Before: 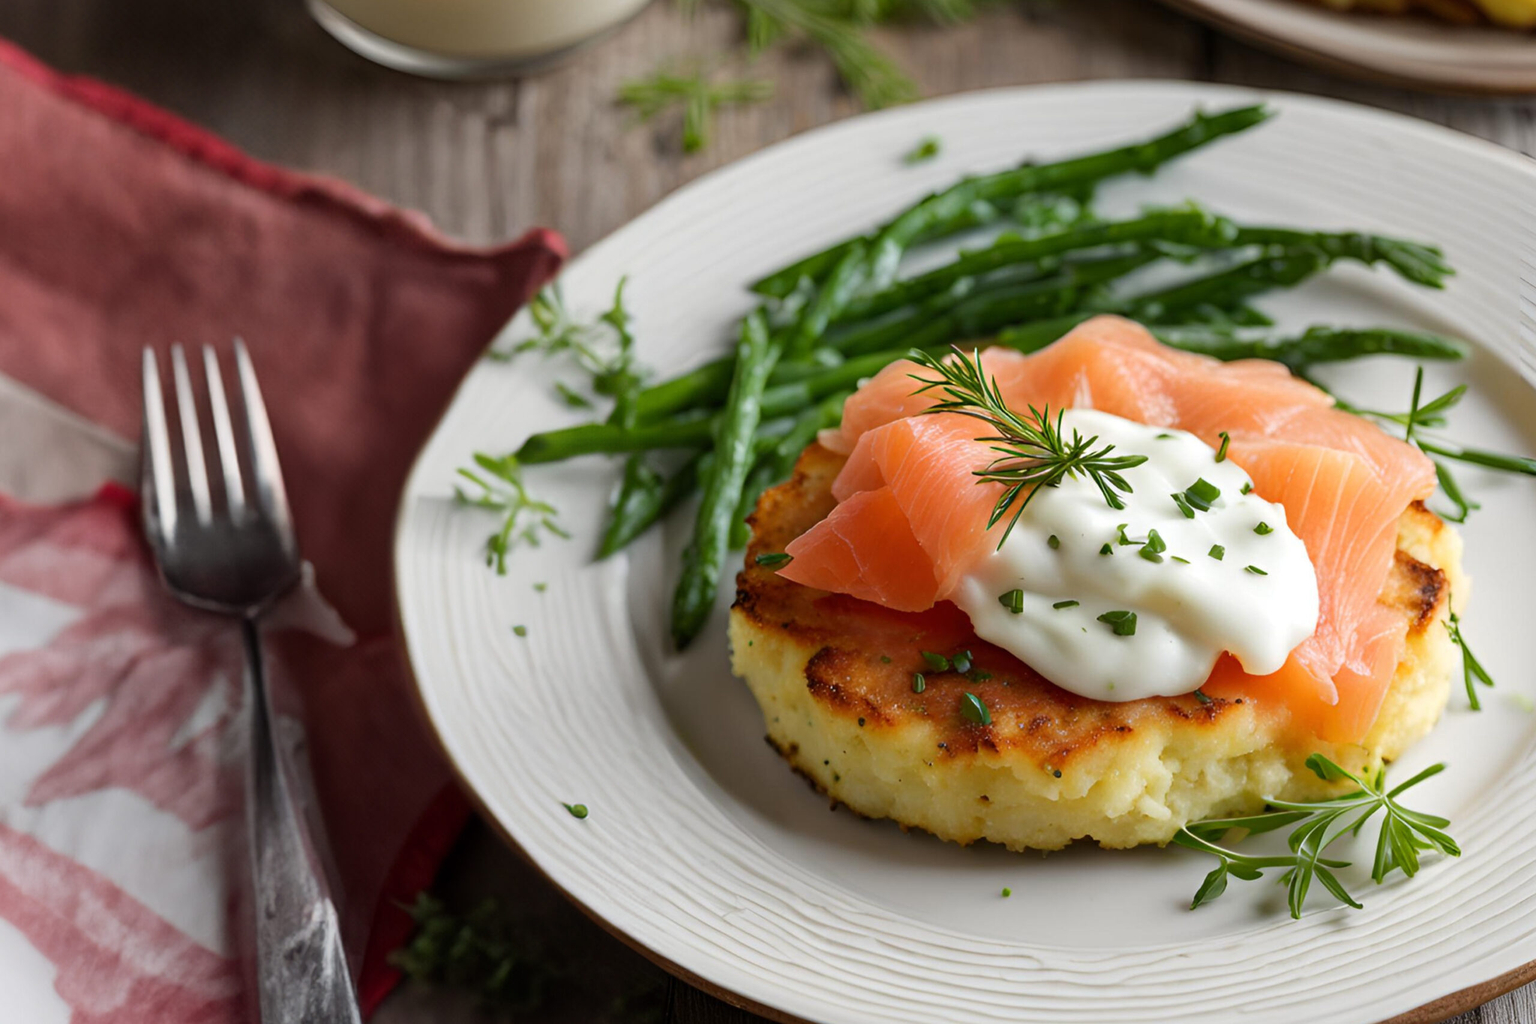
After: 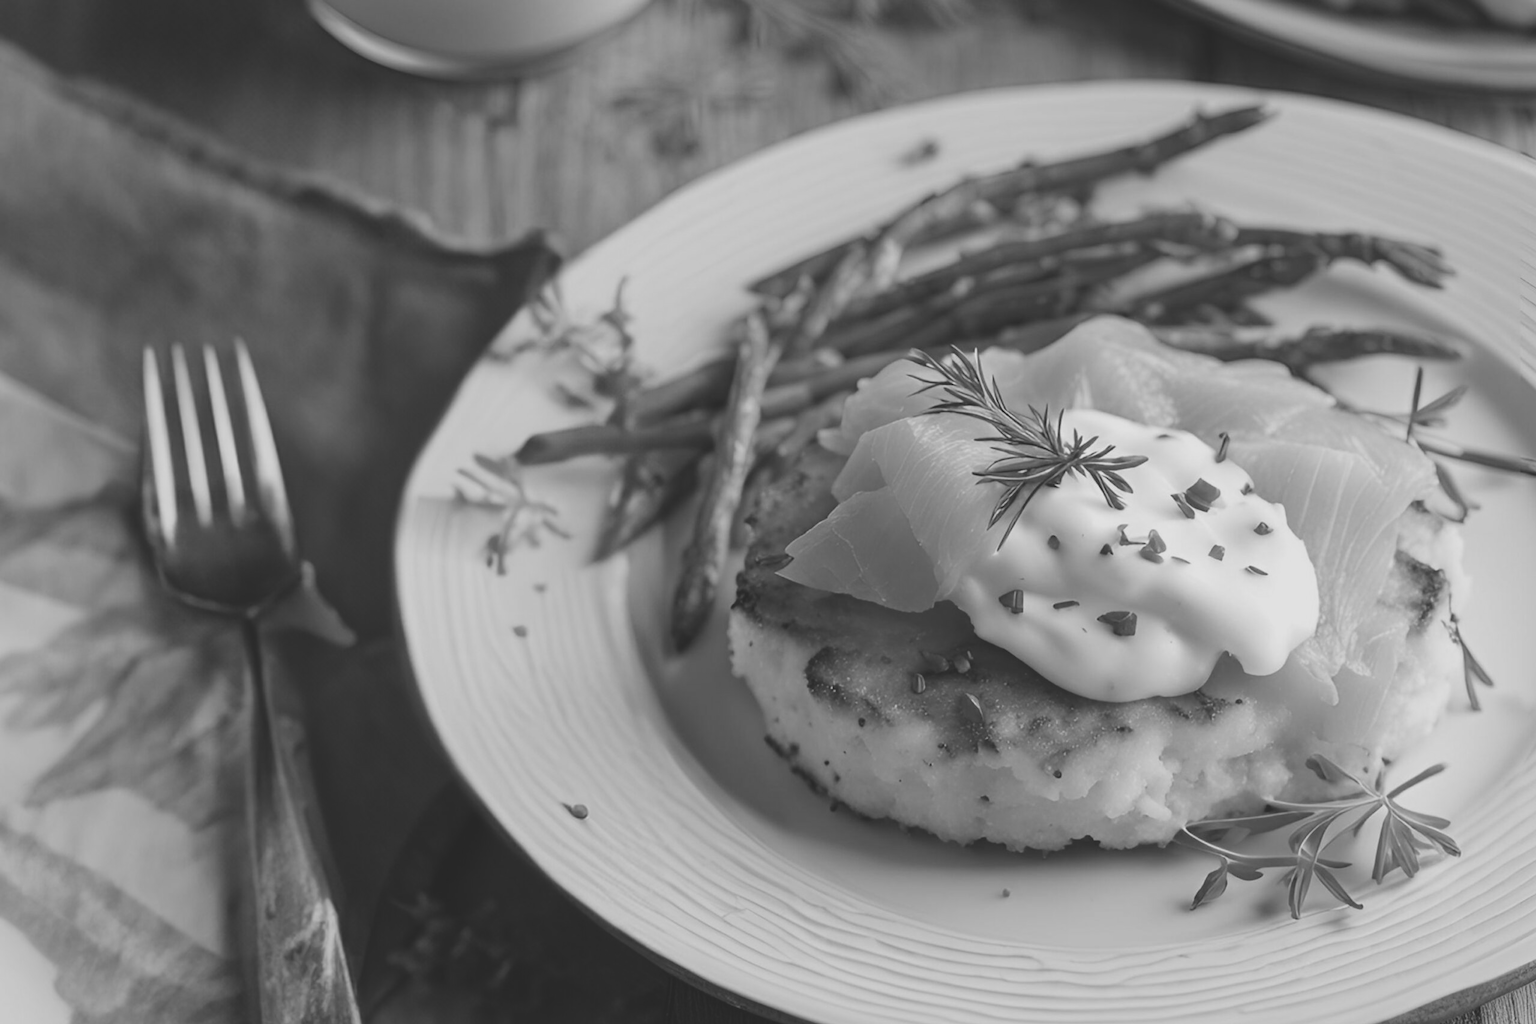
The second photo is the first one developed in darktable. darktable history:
contrast brightness saturation: brightness 0.13
white balance: red 0.967, blue 1.049
exposure: black level correction -0.015, exposure -0.5 EV, compensate highlight preservation false
monochrome: on, module defaults
